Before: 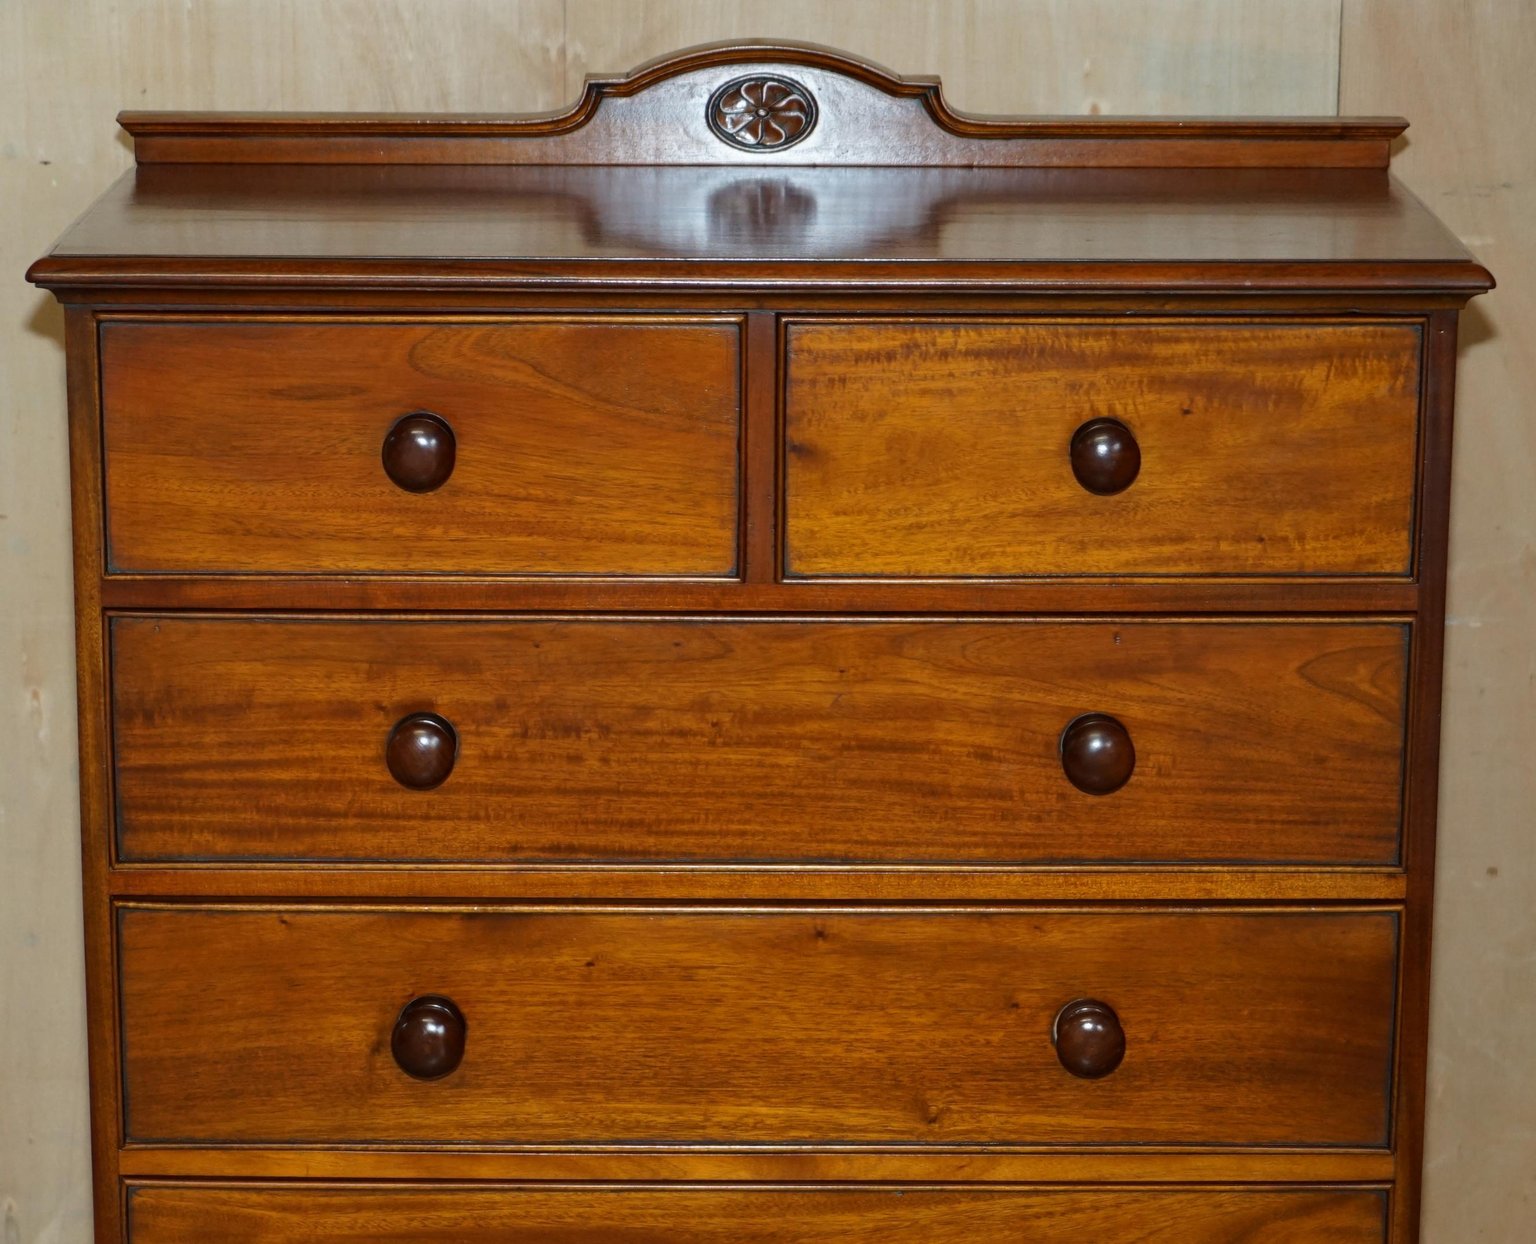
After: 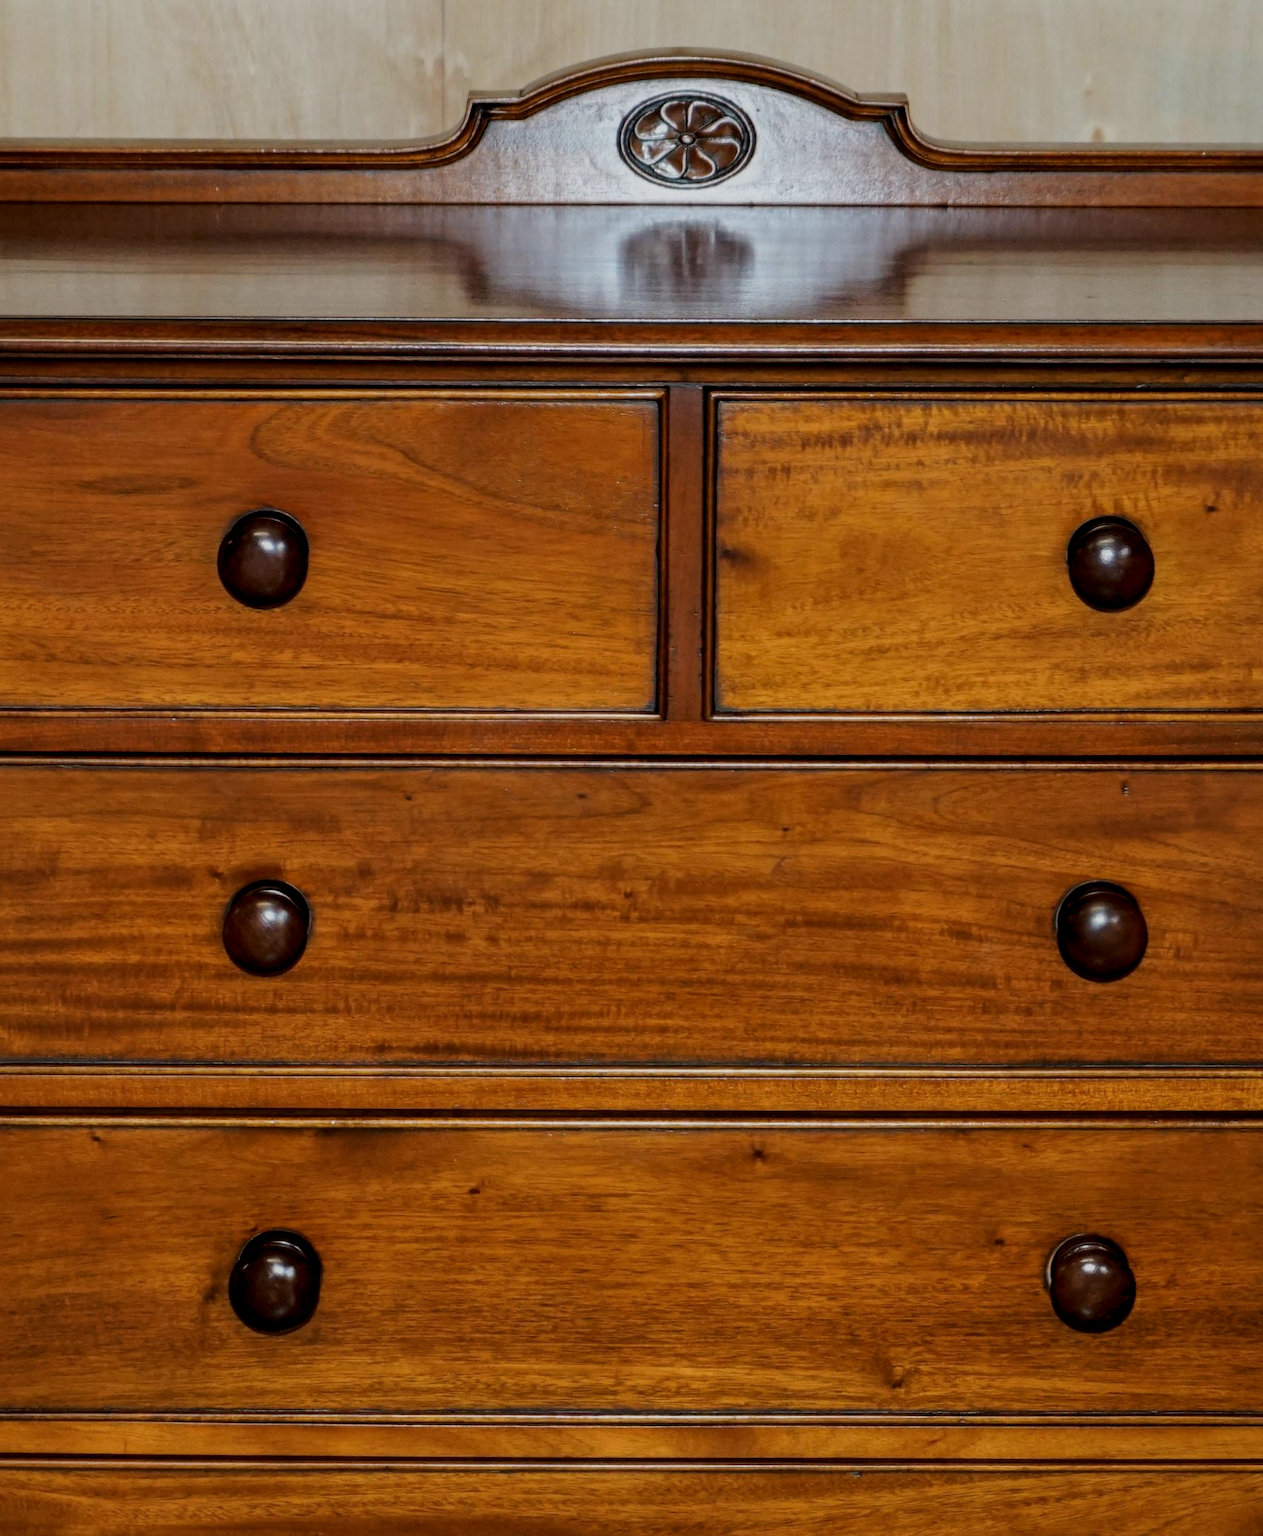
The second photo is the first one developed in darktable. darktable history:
crop and rotate: left 13.441%, right 19.937%
filmic rgb: black relative exposure -7.65 EV, white relative exposure 4.56 EV, threshold 5.94 EV, hardness 3.61, enable highlight reconstruction true
local contrast: on, module defaults
